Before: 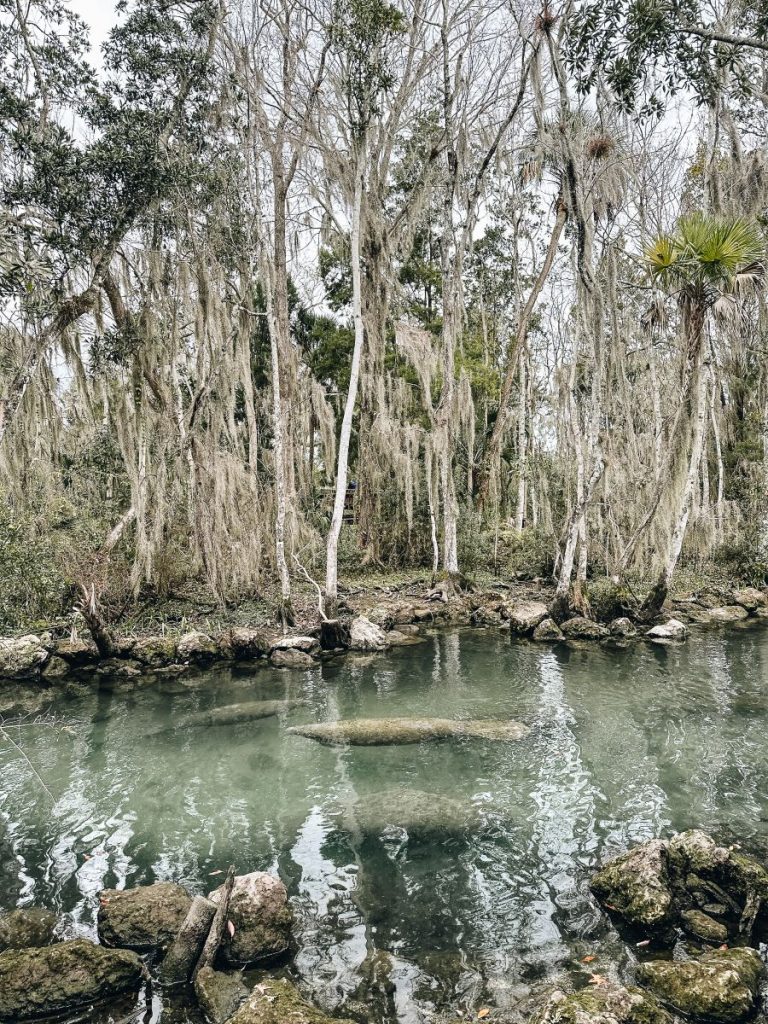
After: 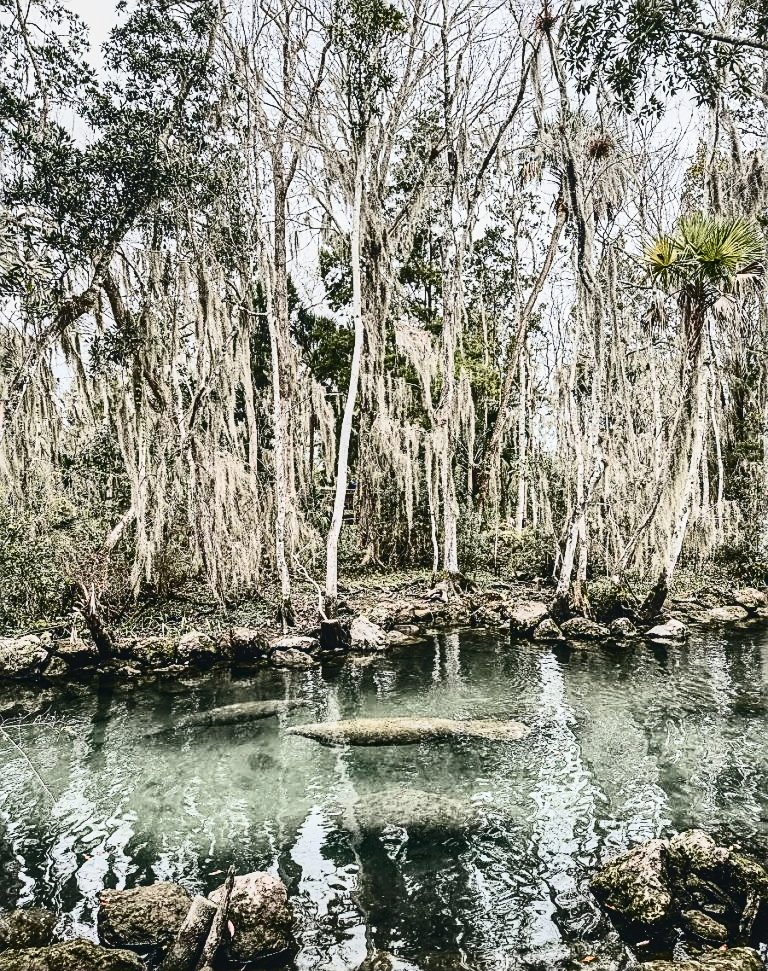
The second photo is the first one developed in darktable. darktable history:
contrast brightness saturation: contrast 0.5, saturation -0.1
sharpen: on, module defaults
crop and rotate: top 0%, bottom 5.097%
local contrast: detail 110%
